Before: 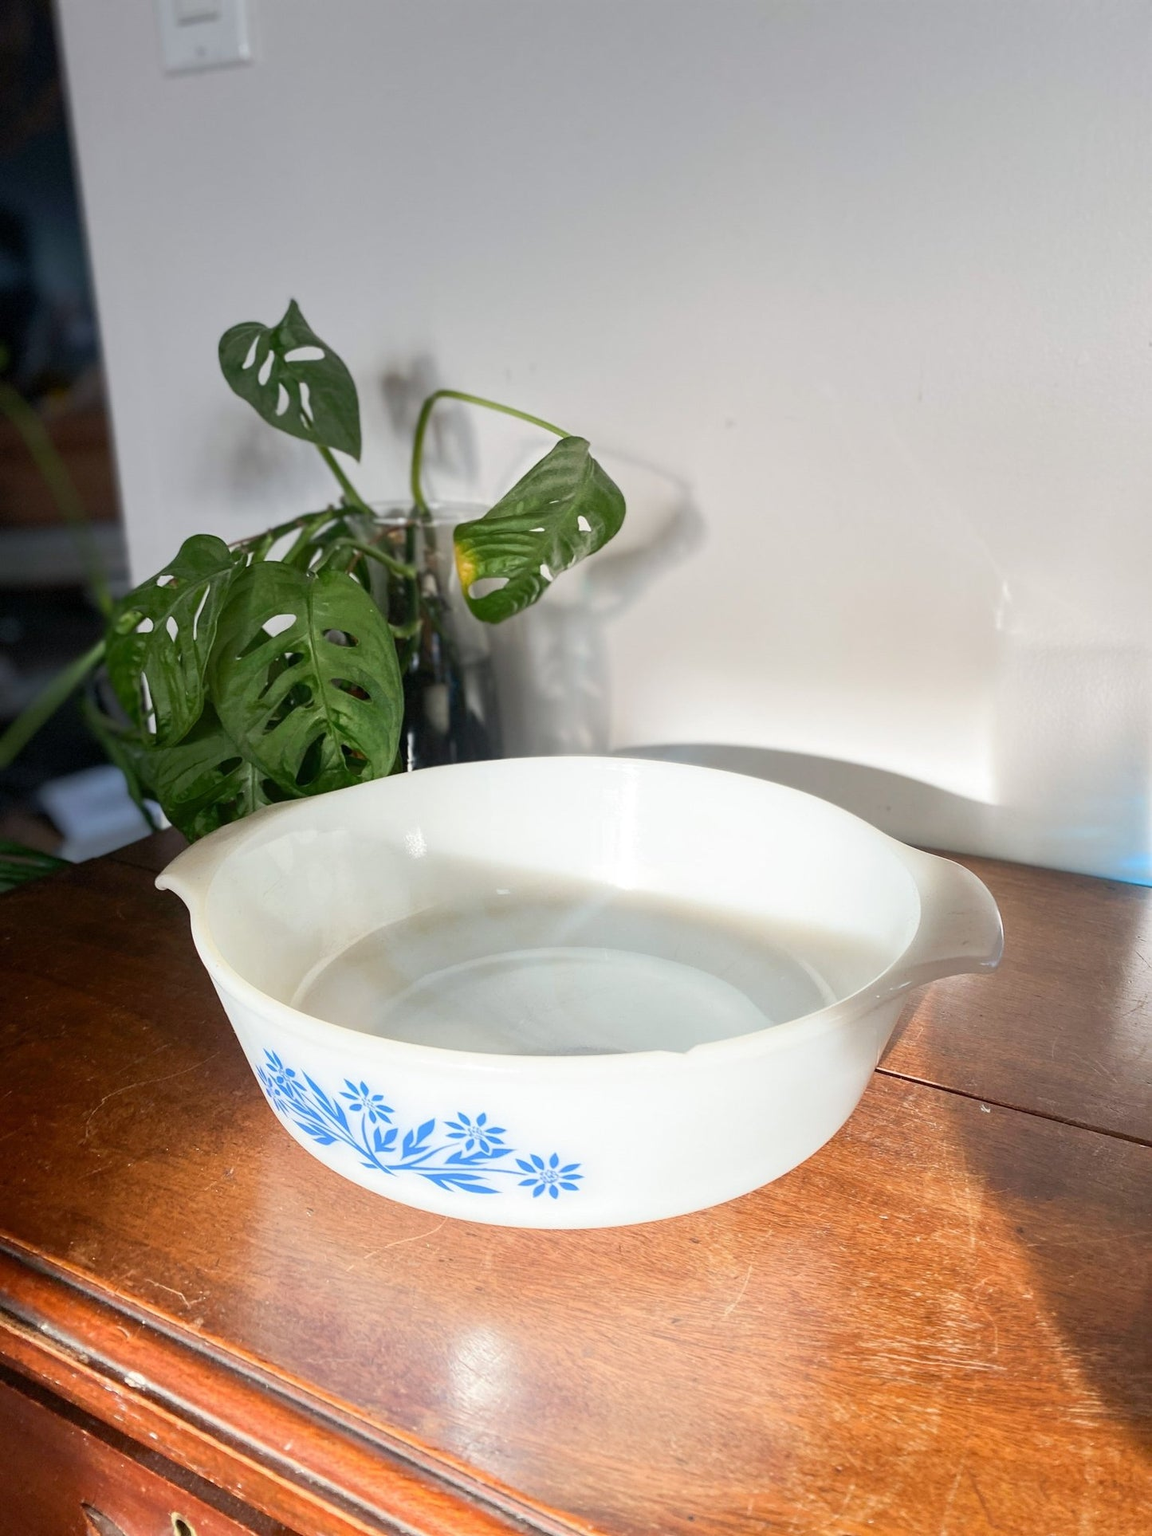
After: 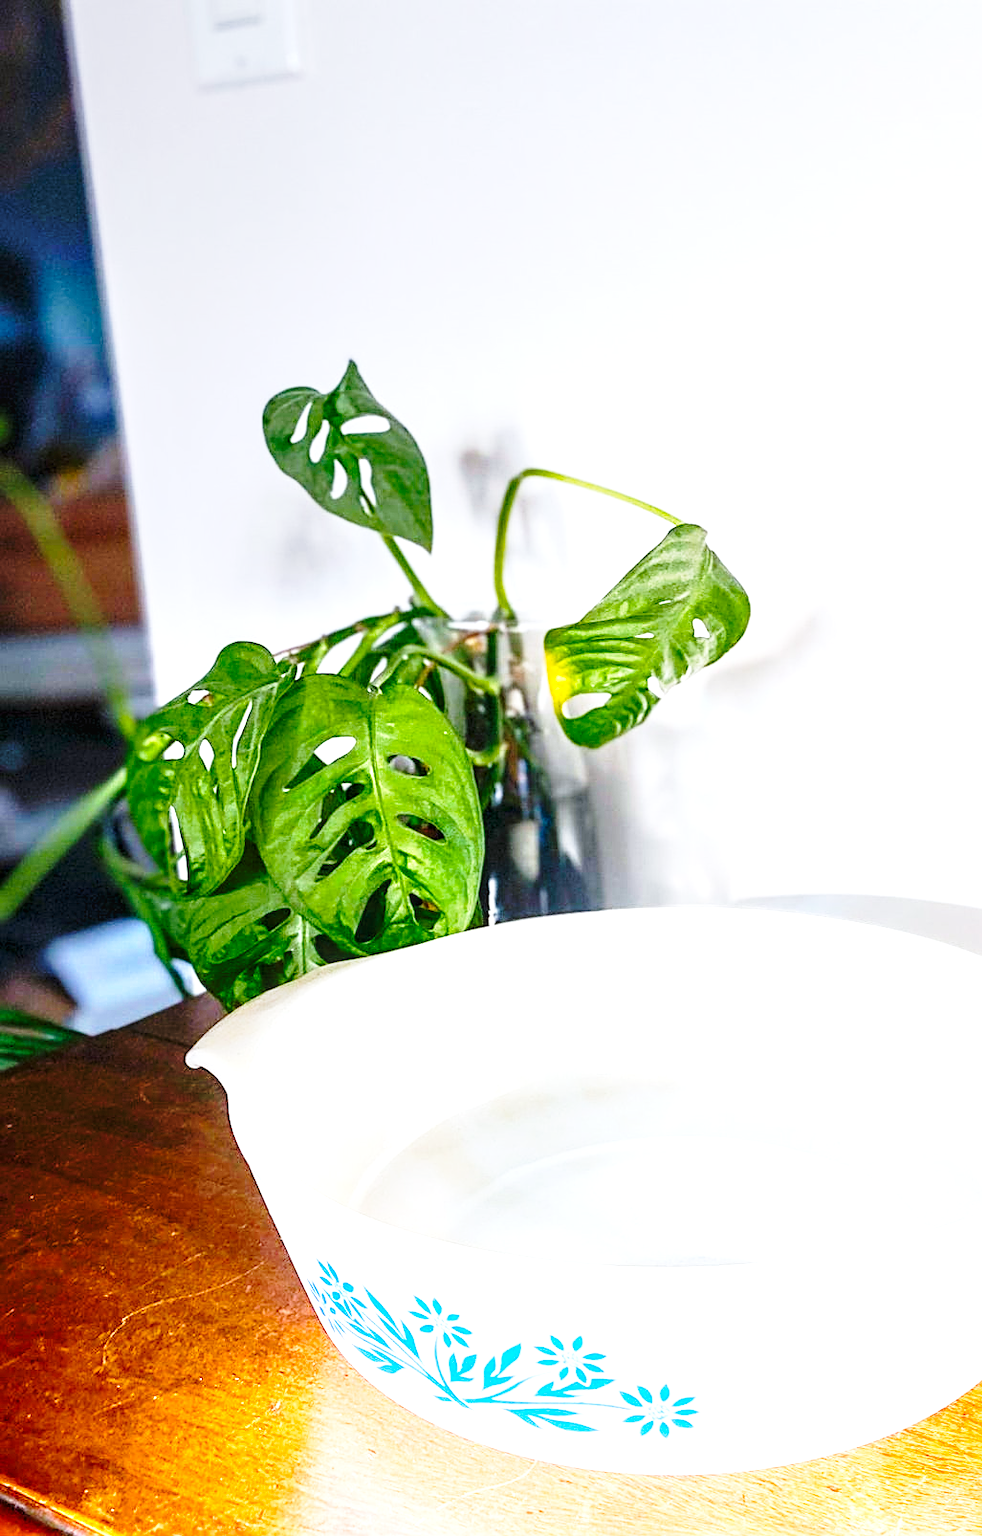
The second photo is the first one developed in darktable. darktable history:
sharpen: on, module defaults
contrast equalizer: octaves 7, y [[0.528 ×6], [0.514 ×6], [0.362 ×6], [0 ×6], [0 ×6]]
exposure: exposure 1.25 EV, compensate exposure bias true, compensate highlight preservation false
base curve: curves: ch0 [(0, 0) (0.028, 0.03) (0.121, 0.232) (0.46, 0.748) (0.859, 0.968) (1, 1)], preserve colors none
color balance rgb: linear chroma grading › global chroma 15%, perceptual saturation grading › global saturation 30%
local contrast: on, module defaults
color calibration: illuminant as shot in camera, x 0.358, y 0.373, temperature 4628.91 K
crop: right 28.885%, bottom 16.626%
